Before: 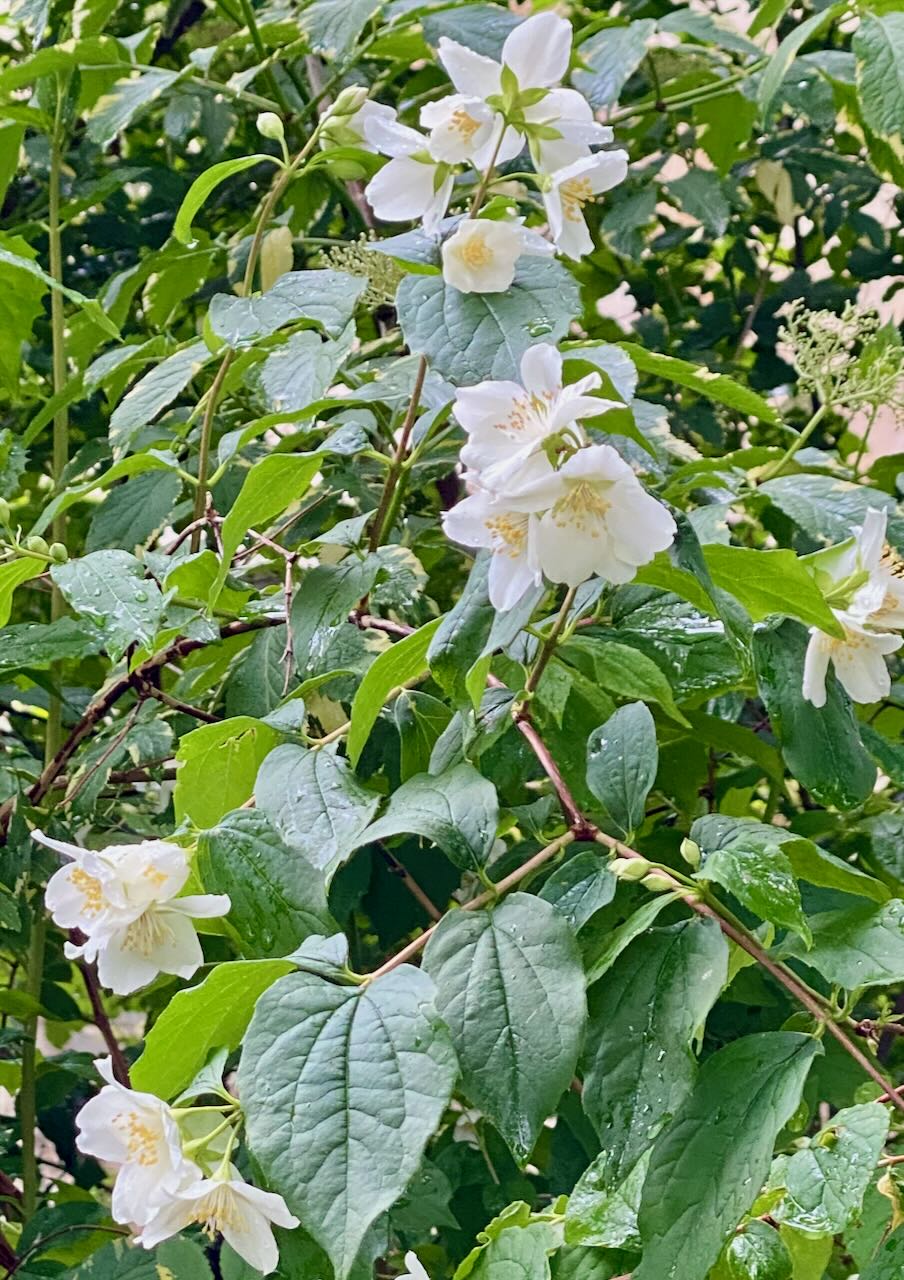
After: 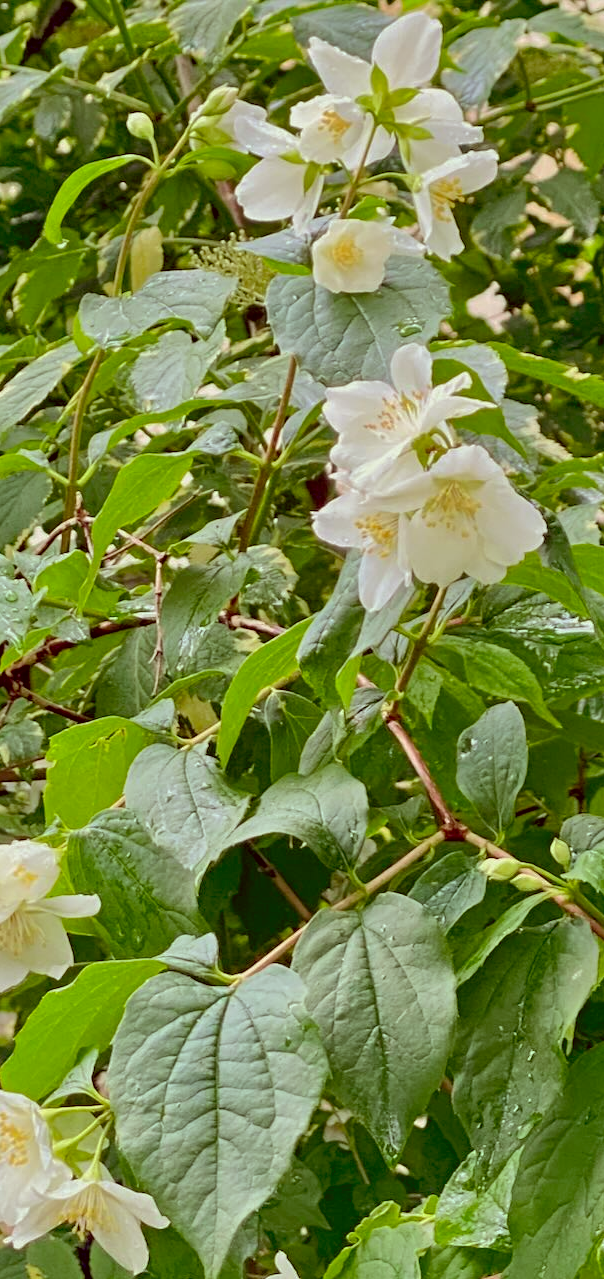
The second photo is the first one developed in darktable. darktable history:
crop and rotate: left 14.429%, right 18.699%
shadows and highlights: on, module defaults
color correction: highlights a* -6.26, highlights b* 9.28, shadows a* 10.46, shadows b* 23.24
